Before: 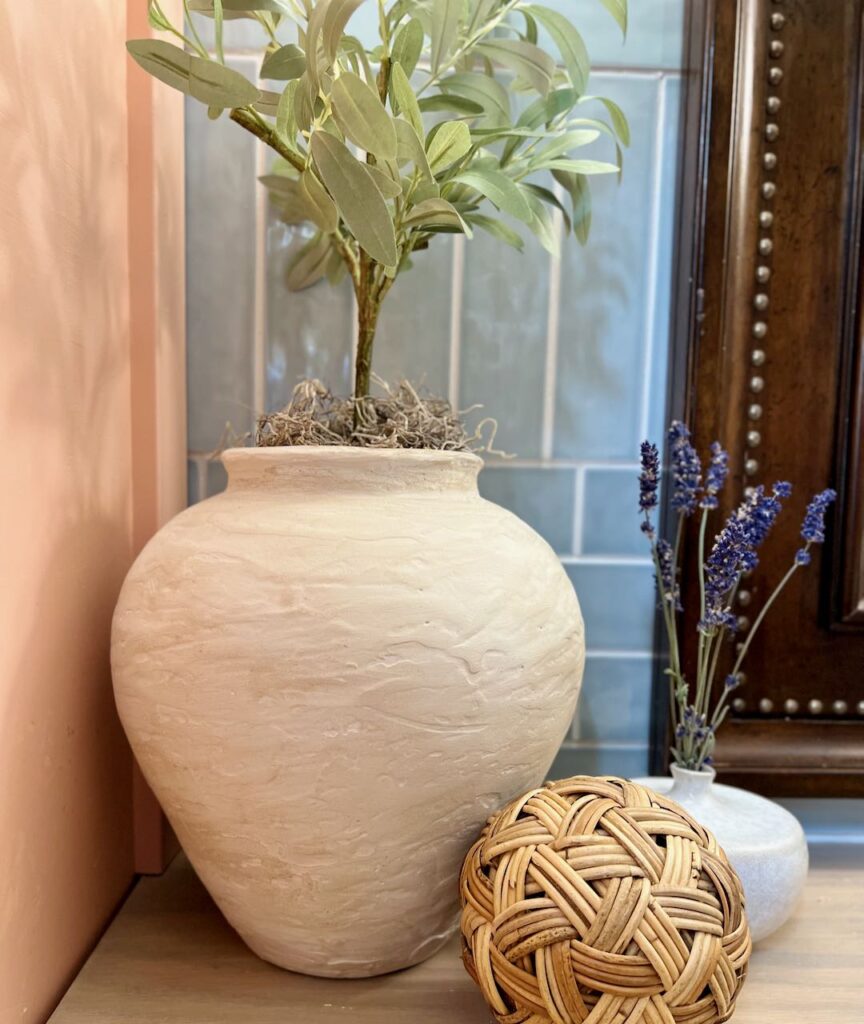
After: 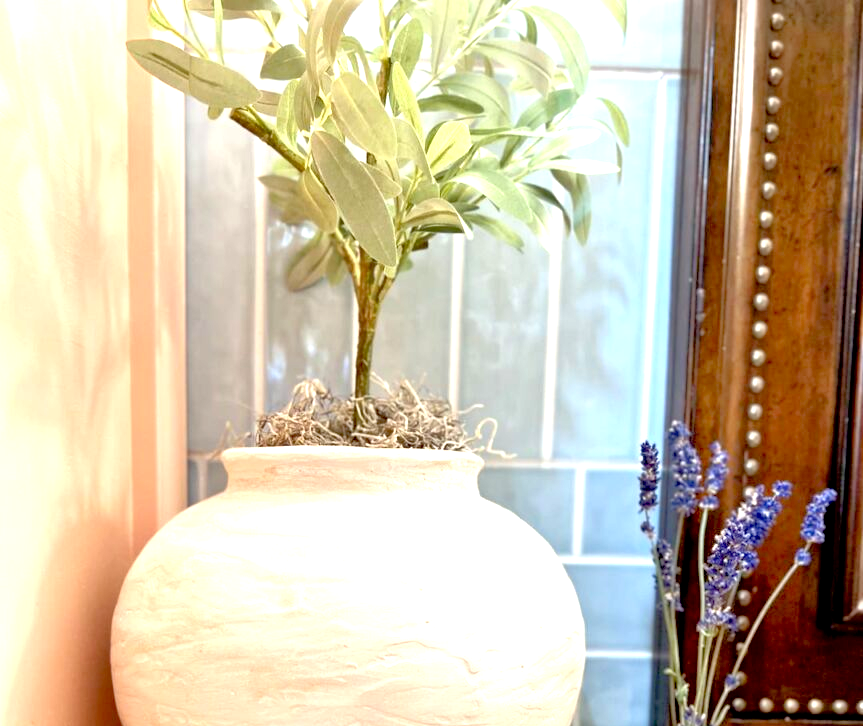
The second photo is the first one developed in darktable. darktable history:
tone equalizer: -7 EV 0.15 EV, -6 EV 0.584 EV, -5 EV 1.18 EV, -4 EV 1.33 EV, -3 EV 1.14 EV, -2 EV 0.6 EV, -1 EV 0.168 EV
exposure: black level correction 0.001, exposure 1.116 EV, compensate highlight preservation false
crop: bottom 29.058%
